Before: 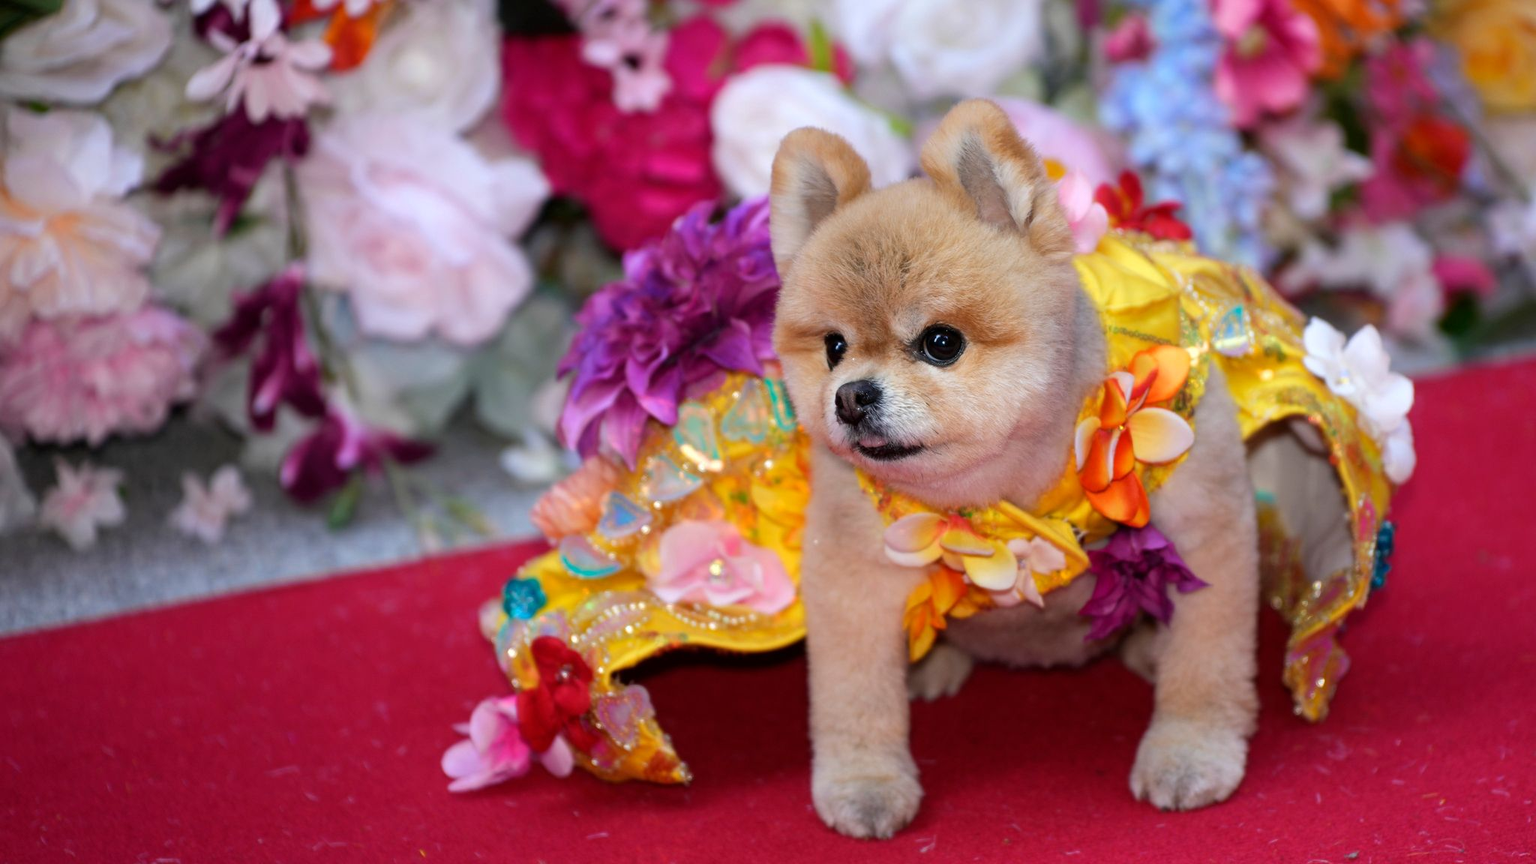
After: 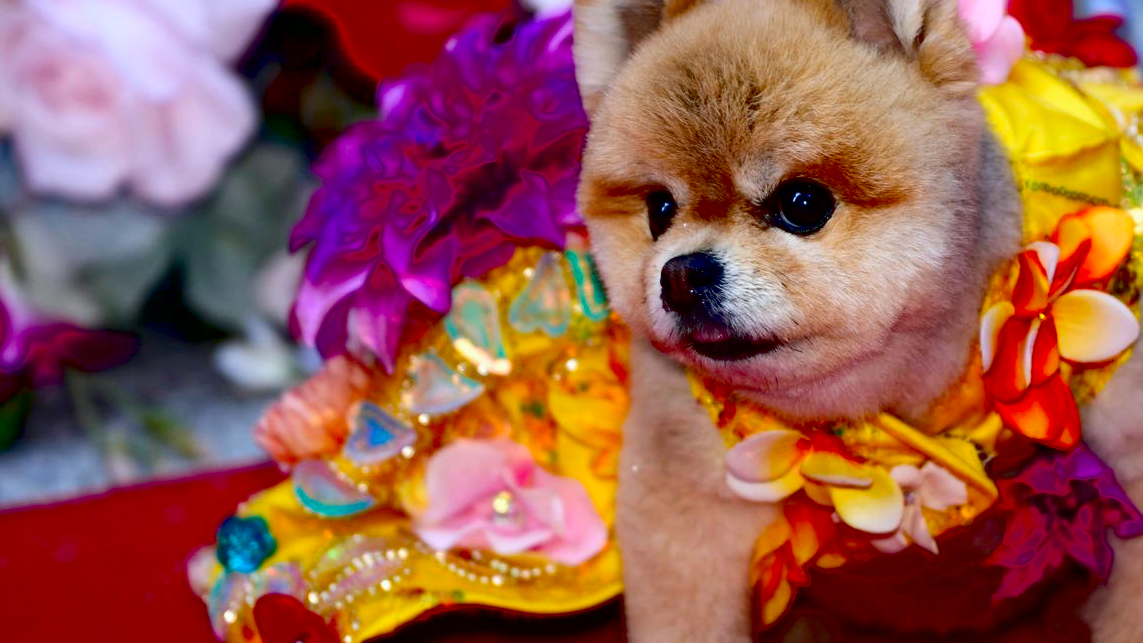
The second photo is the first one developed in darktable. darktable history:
contrast brightness saturation: contrast 0.19, brightness -0.11, saturation 0.21
crop and rotate: left 22.13%, top 22.054%, right 22.026%, bottom 22.102%
exposure: black level correction 0.056, exposure -0.039 EV, compensate highlight preservation false
white balance: red 0.988, blue 1.017
